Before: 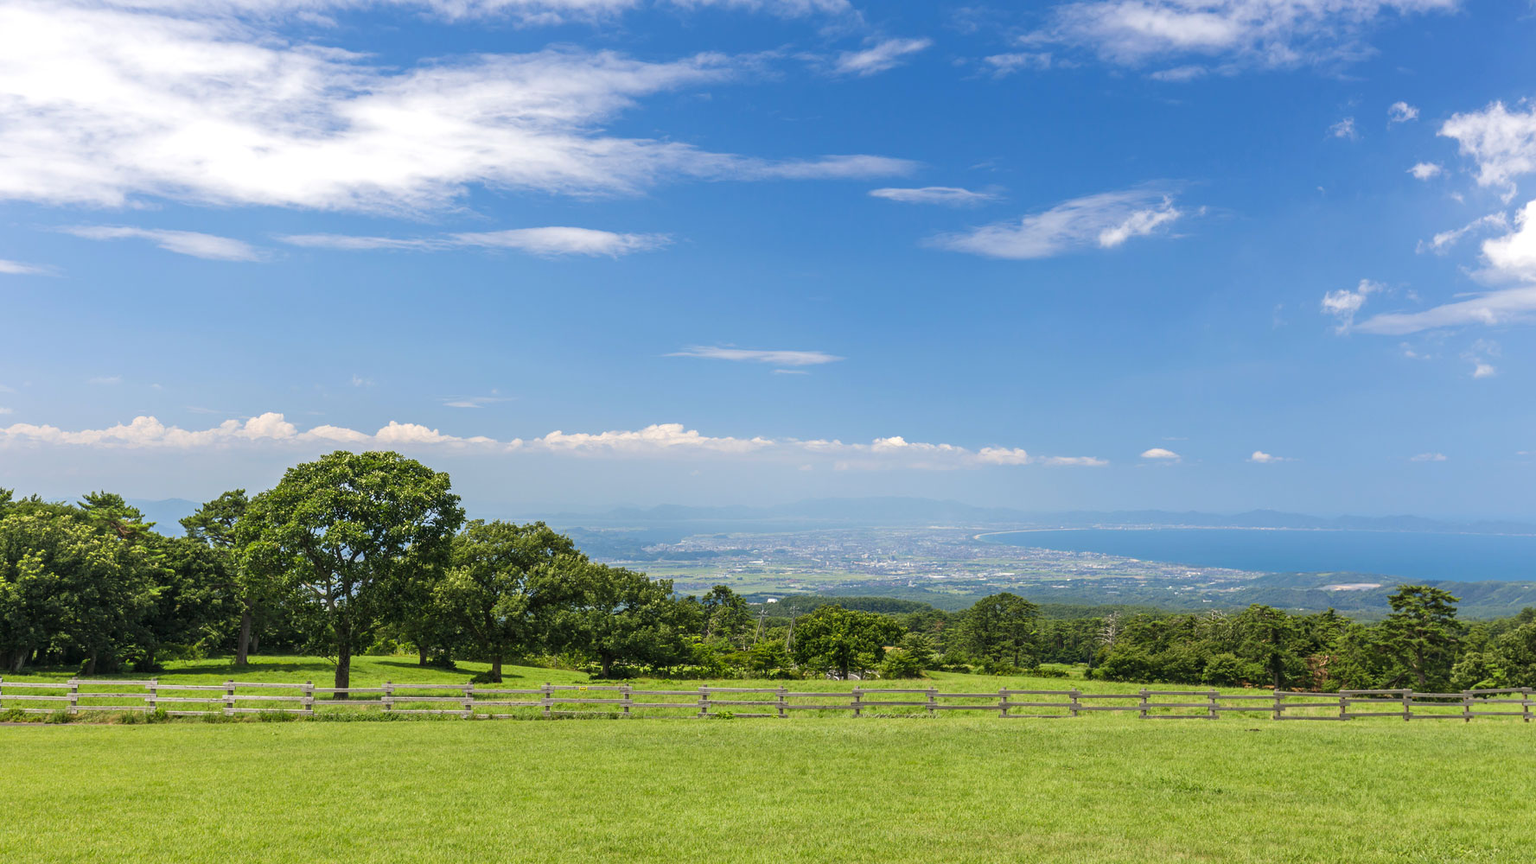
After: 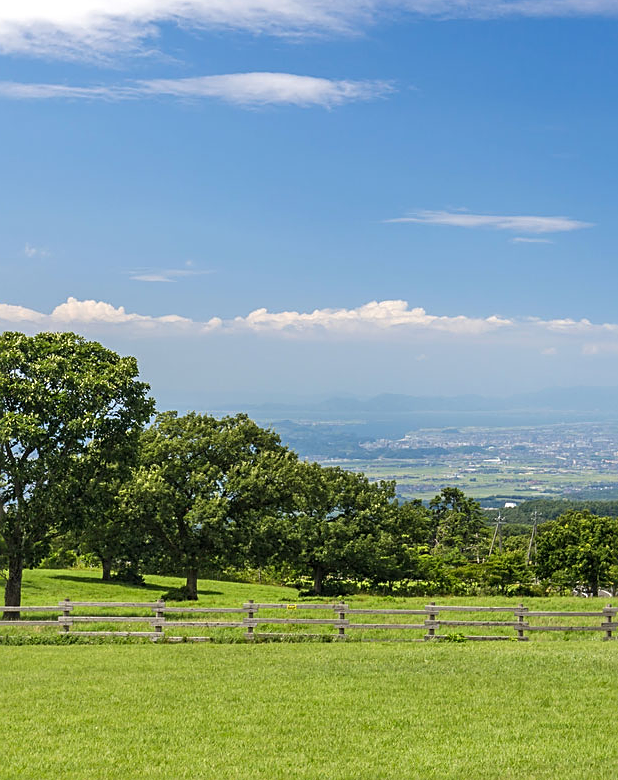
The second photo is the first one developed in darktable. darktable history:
crop and rotate: left 21.586%, top 19.026%, right 43.6%, bottom 2.964%
sharpen: on, module defaults
